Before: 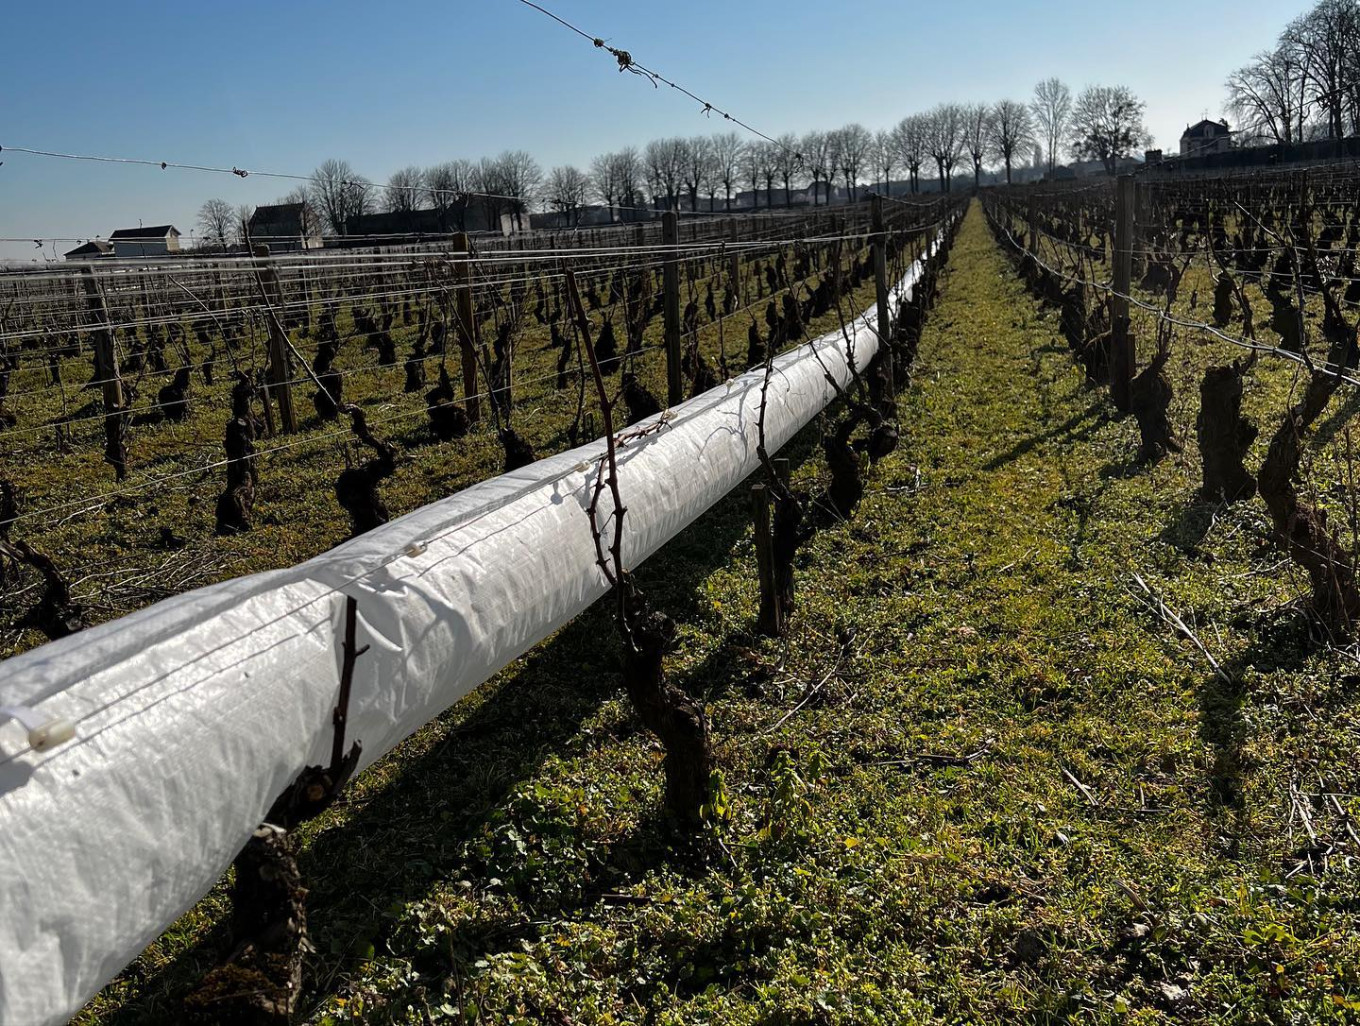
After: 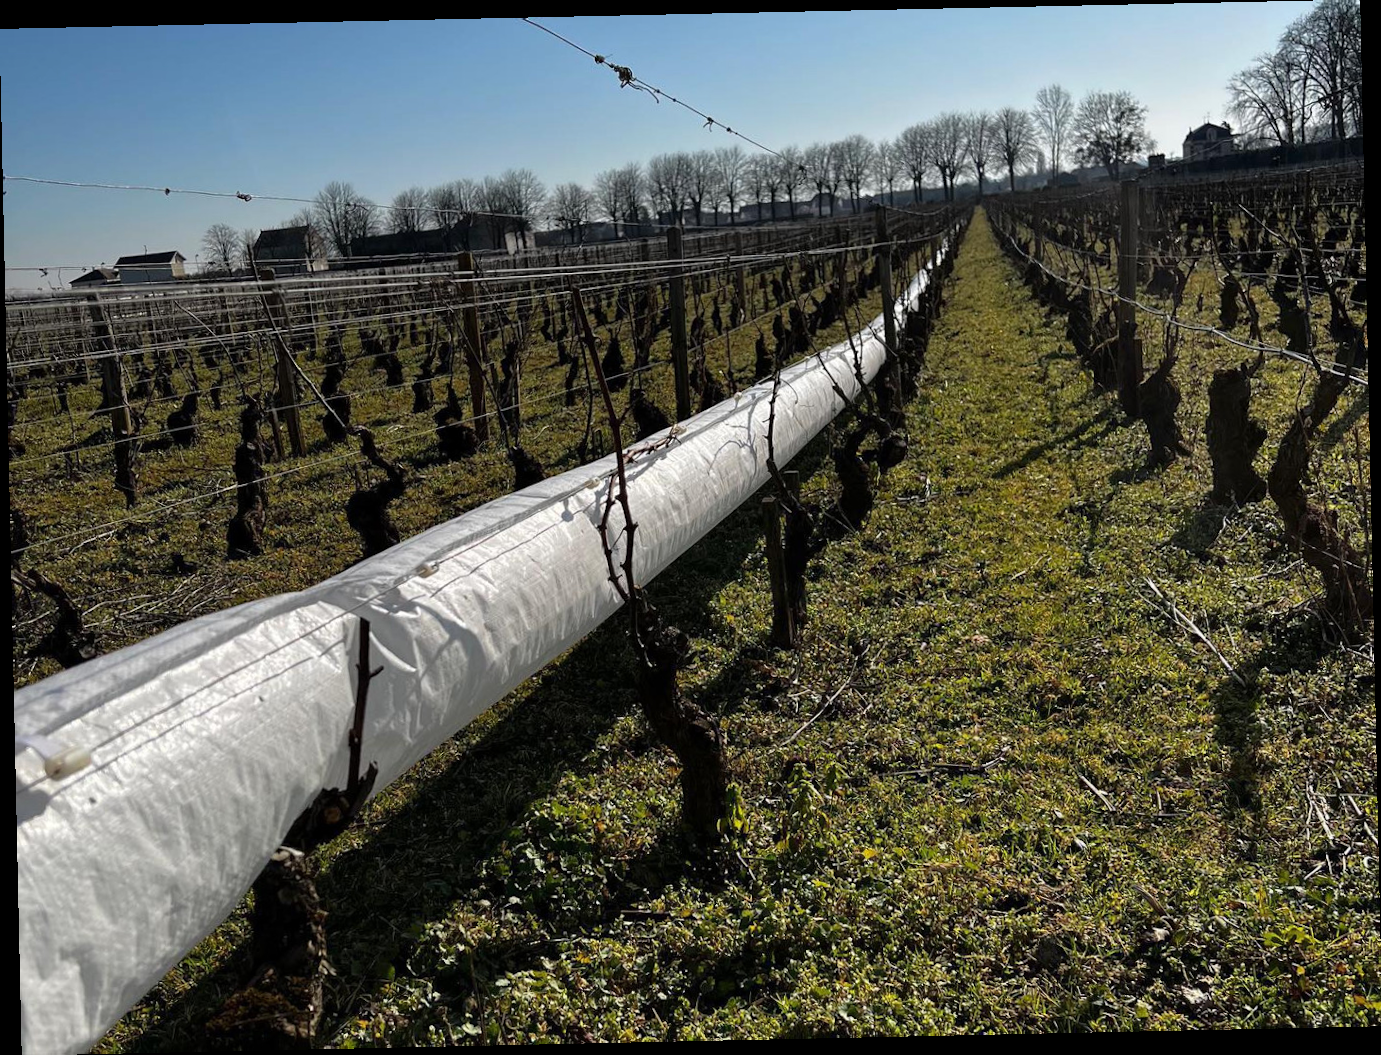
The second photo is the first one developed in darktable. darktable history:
tone equalizer: on, module defaults
rotate and perspective: rotation -1.24°, automatic cropping off
